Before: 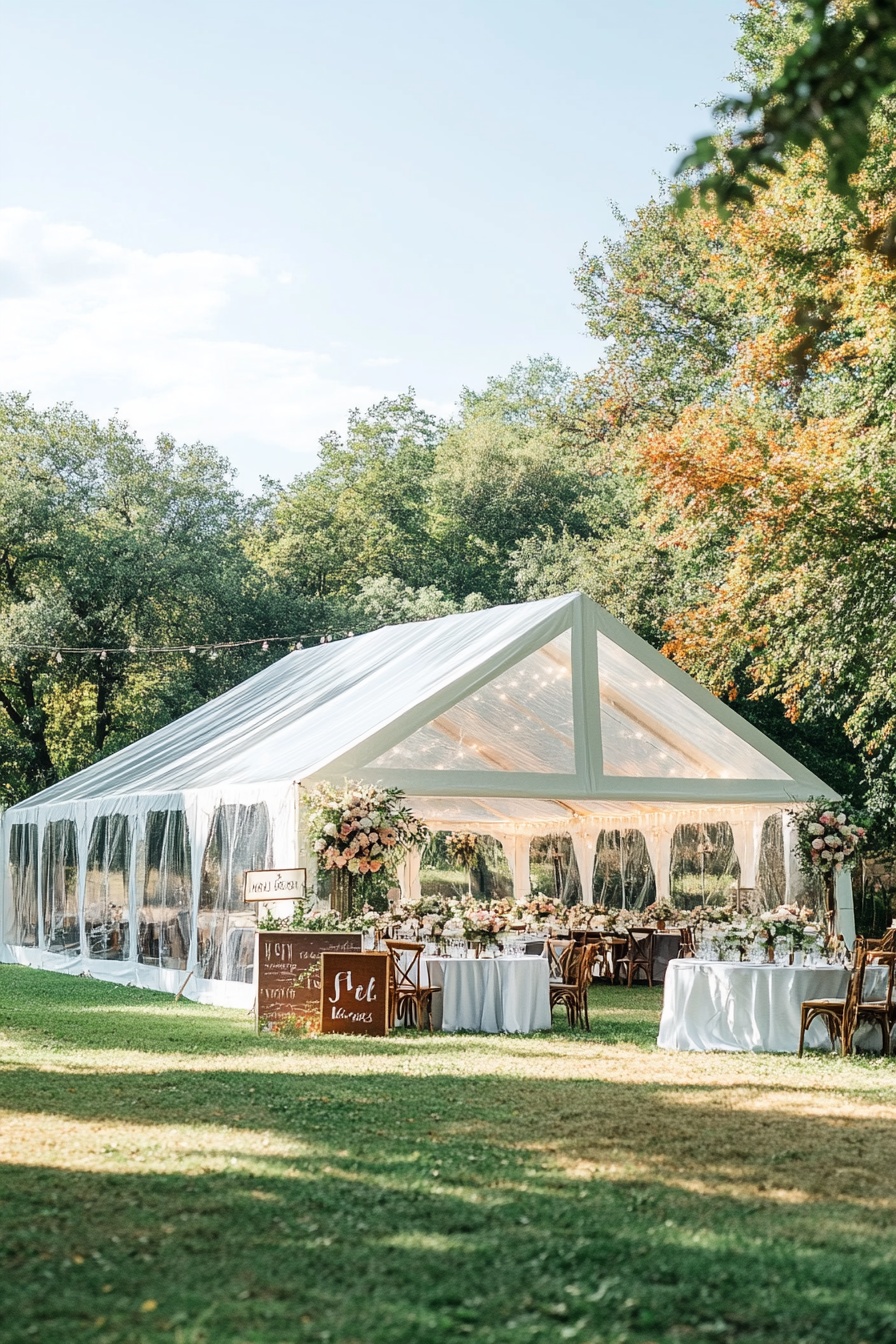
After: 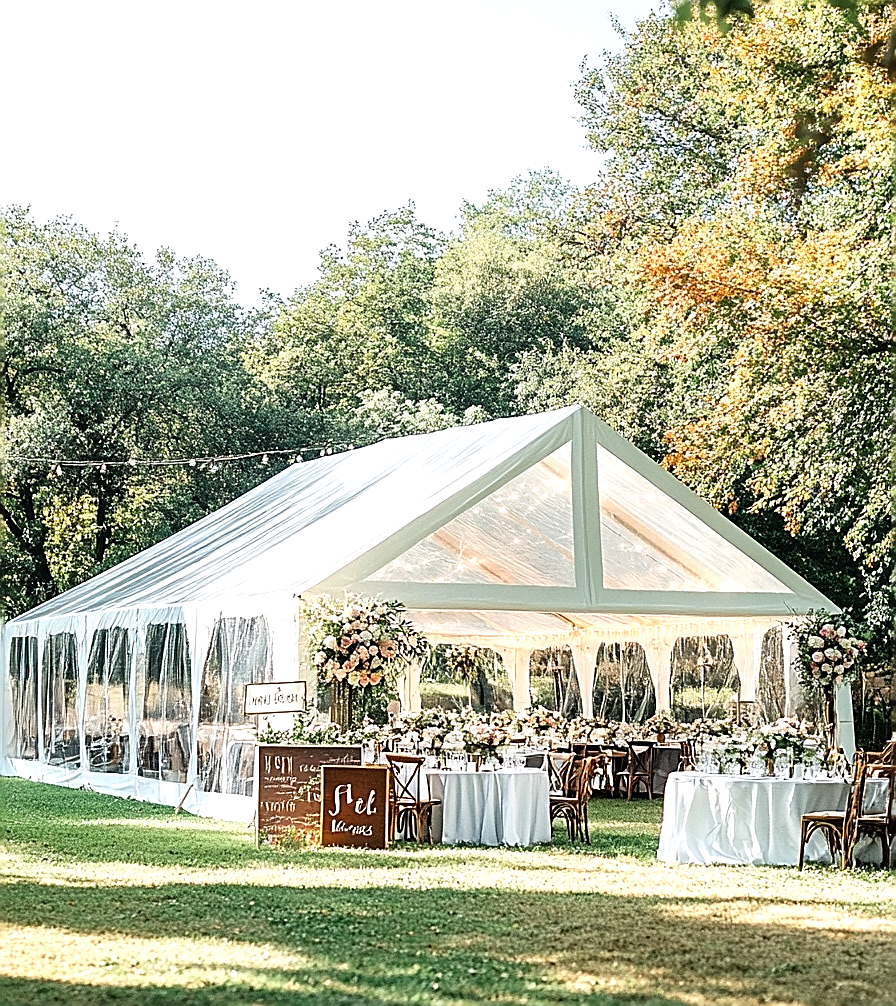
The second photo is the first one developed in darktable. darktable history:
tone equalizer: -8 EV -0.388 EV, -7 EV -0.36 EV, -6 EV -0.339 EV, -5 EV -0.246 EV, -3 EV 0.212 EV, -2 EV 0.362 EV, -1 EV 0.406 EV, +0 EV 0.434 EV
crop: top 13.914%, bottom 11.182%
sharpen: radius 1.646, amount 1.29
